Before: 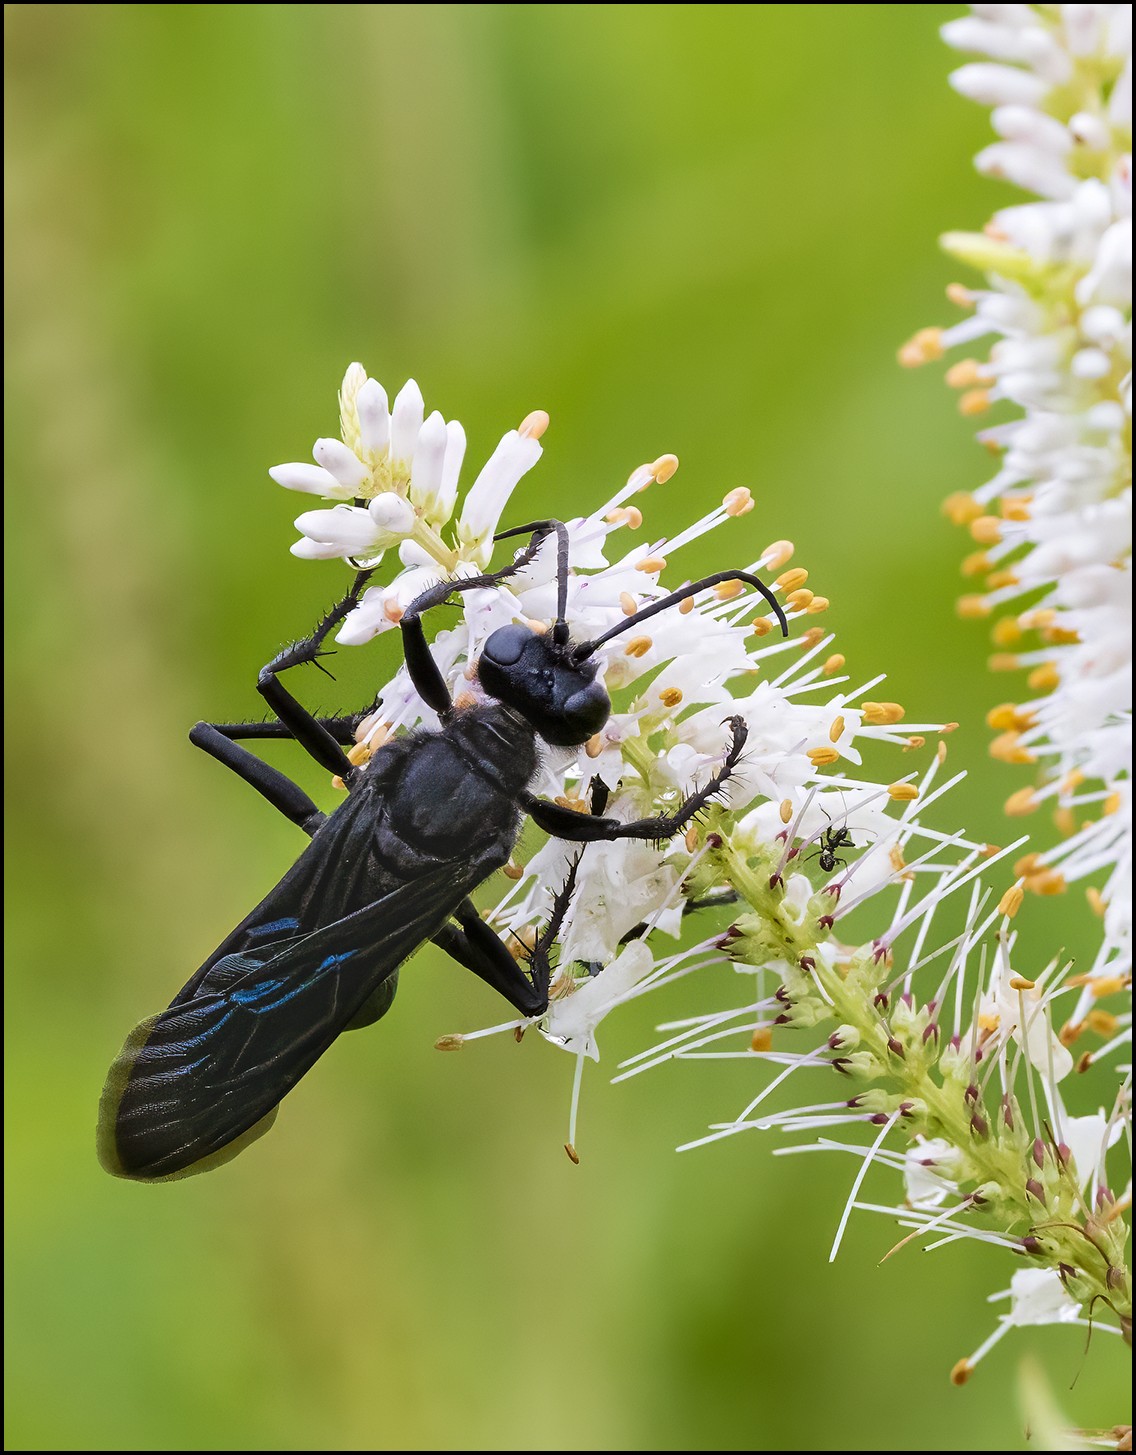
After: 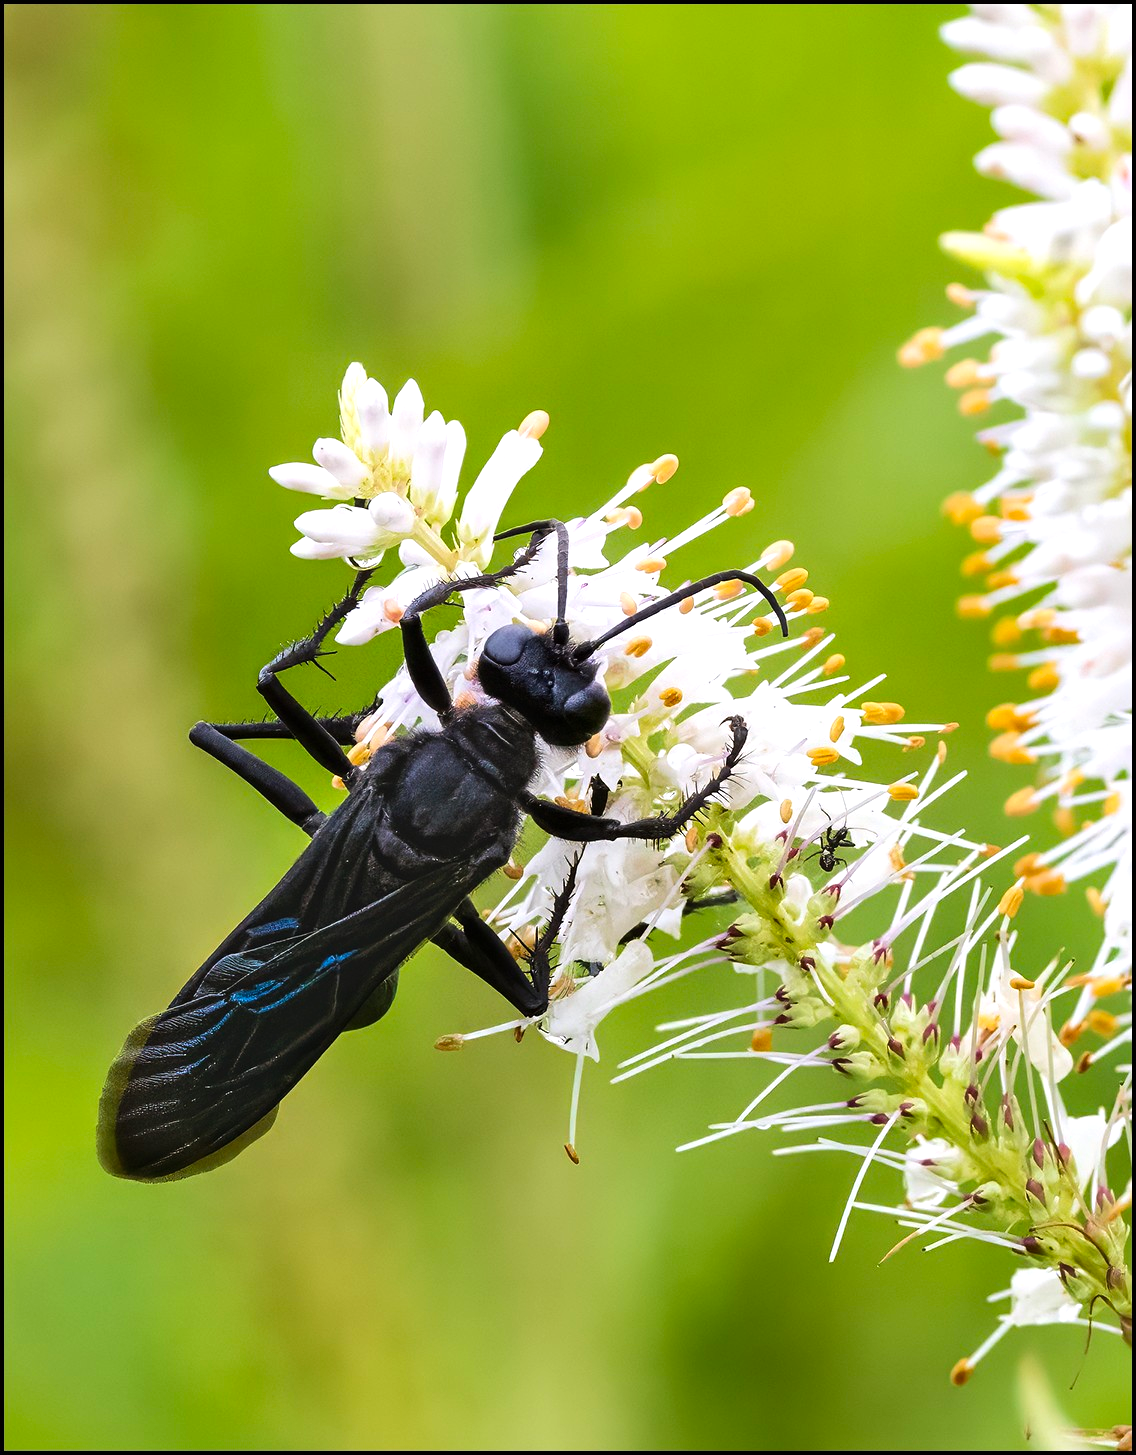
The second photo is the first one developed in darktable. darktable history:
tone equalizer: -8 EV -0.431 EV, -7 EV -0.398 EV, -6 EV -0.338 EV, -5 EV -0.224 EV, -3 EV 0.235 EV, -2 EV 0.344 EV, -1 EV 0.401 EV, +0 EV 0.425 EV, edges refinement/feathering 500, mask exposure compensation -1.57 EV, preserve details no
